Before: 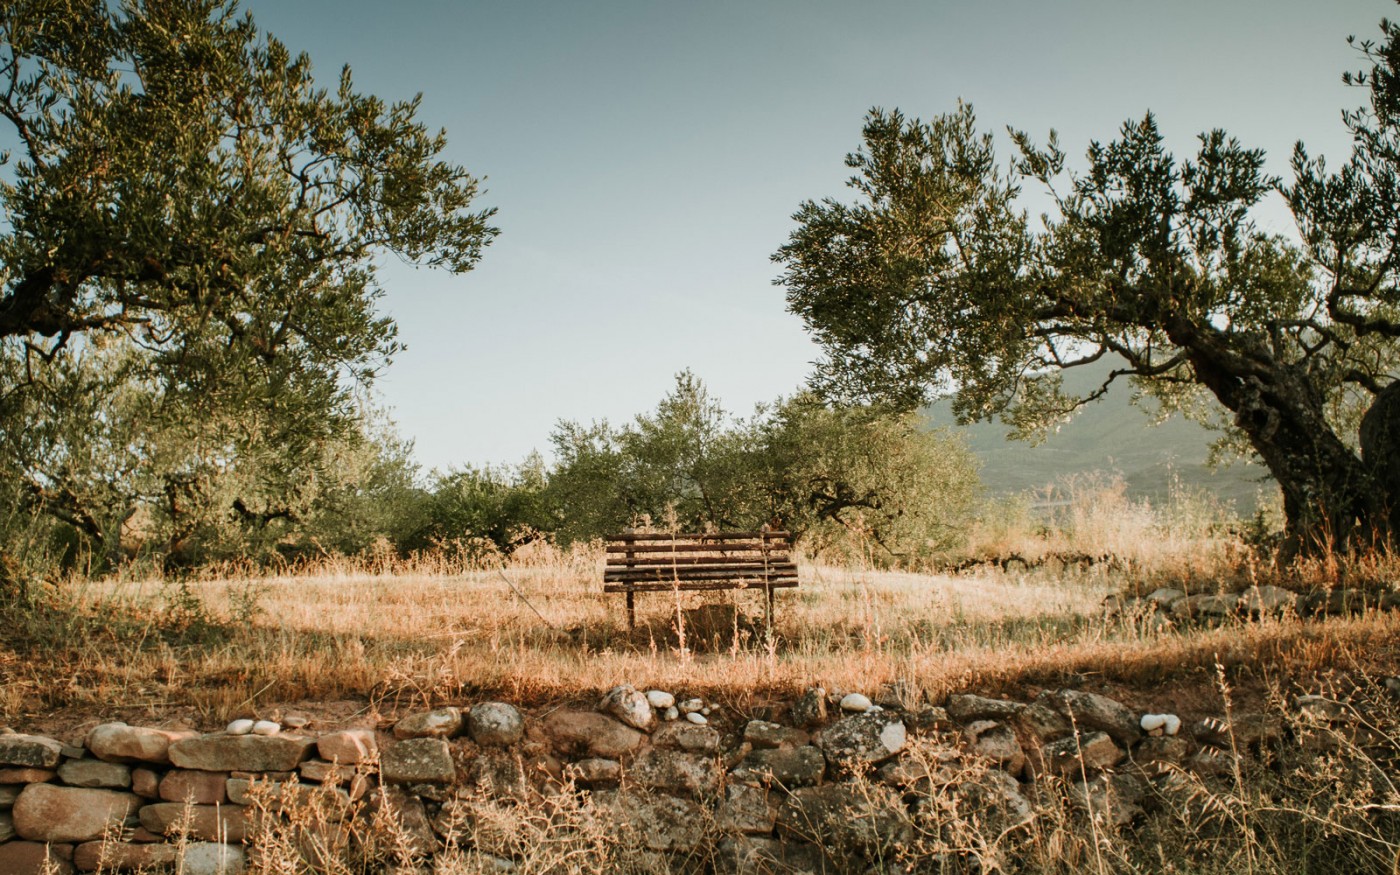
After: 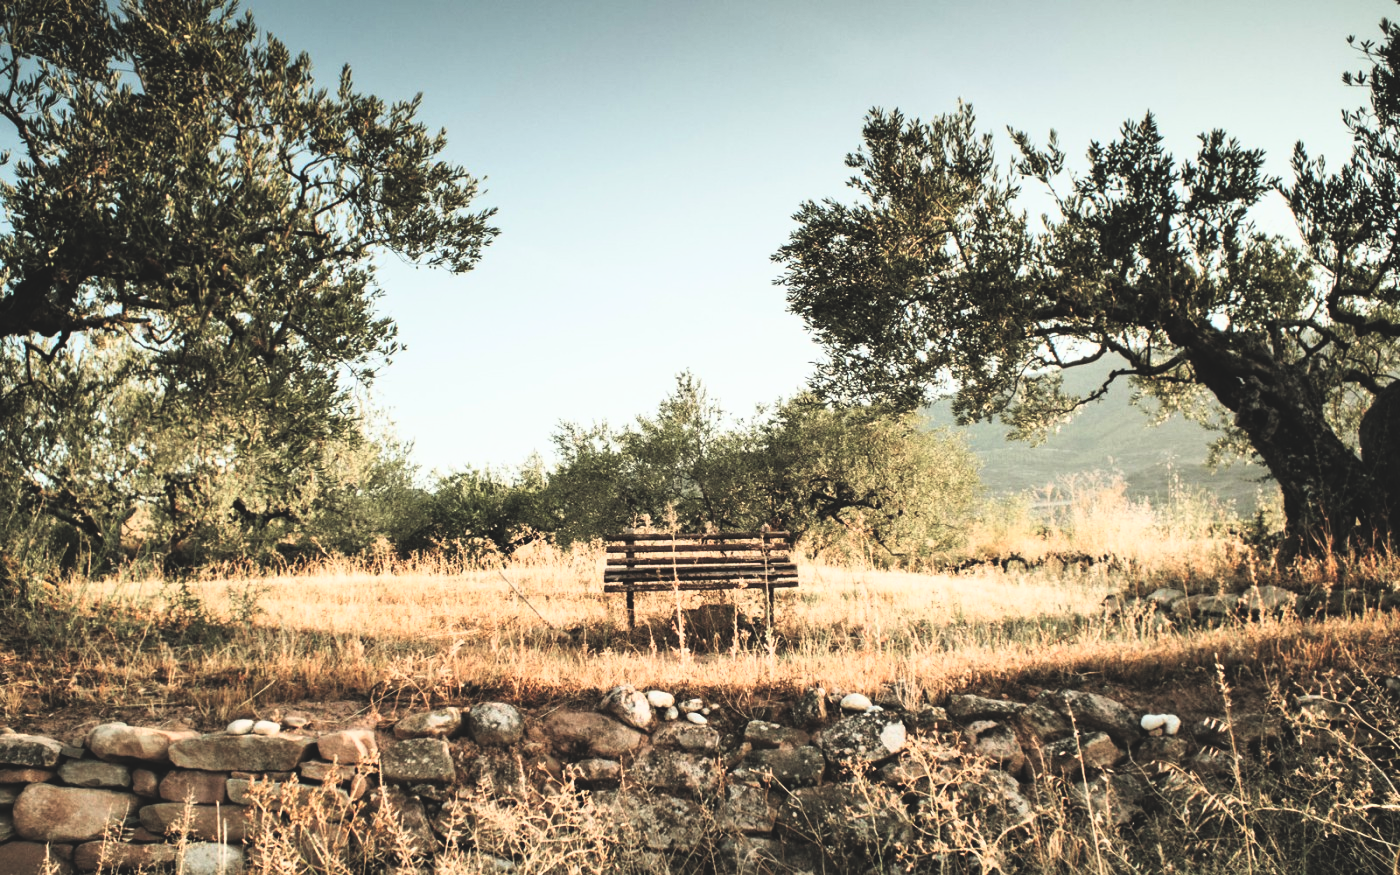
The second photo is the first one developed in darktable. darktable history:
exposure: black level correction -0.041, exposure 0.06 EV, compensate exposure bias true, compensate highlight preservation false
tone equalizer: on, module defaults
tone curve: curves: ch0 [(0, 0) (0.003, 0.03) (0.011, 0.022) (0.025, 0.018) (0.044, 0.031) (0.069, 0.035) (0.1, 0.04) (0.136, 0.046) (0.177, 0.063) (0.224, 0.087) (0.277, 0.15) (0.335, 0.252) (0.399, 0.354) (0.468, 0.475) (0.543, 0.602) (0.623, 0.73) (0.709, 0.856) (0.801, 0.945) (0.898, 0.987) (1, 1)], color space Lab, linked channels, preserve colors none
